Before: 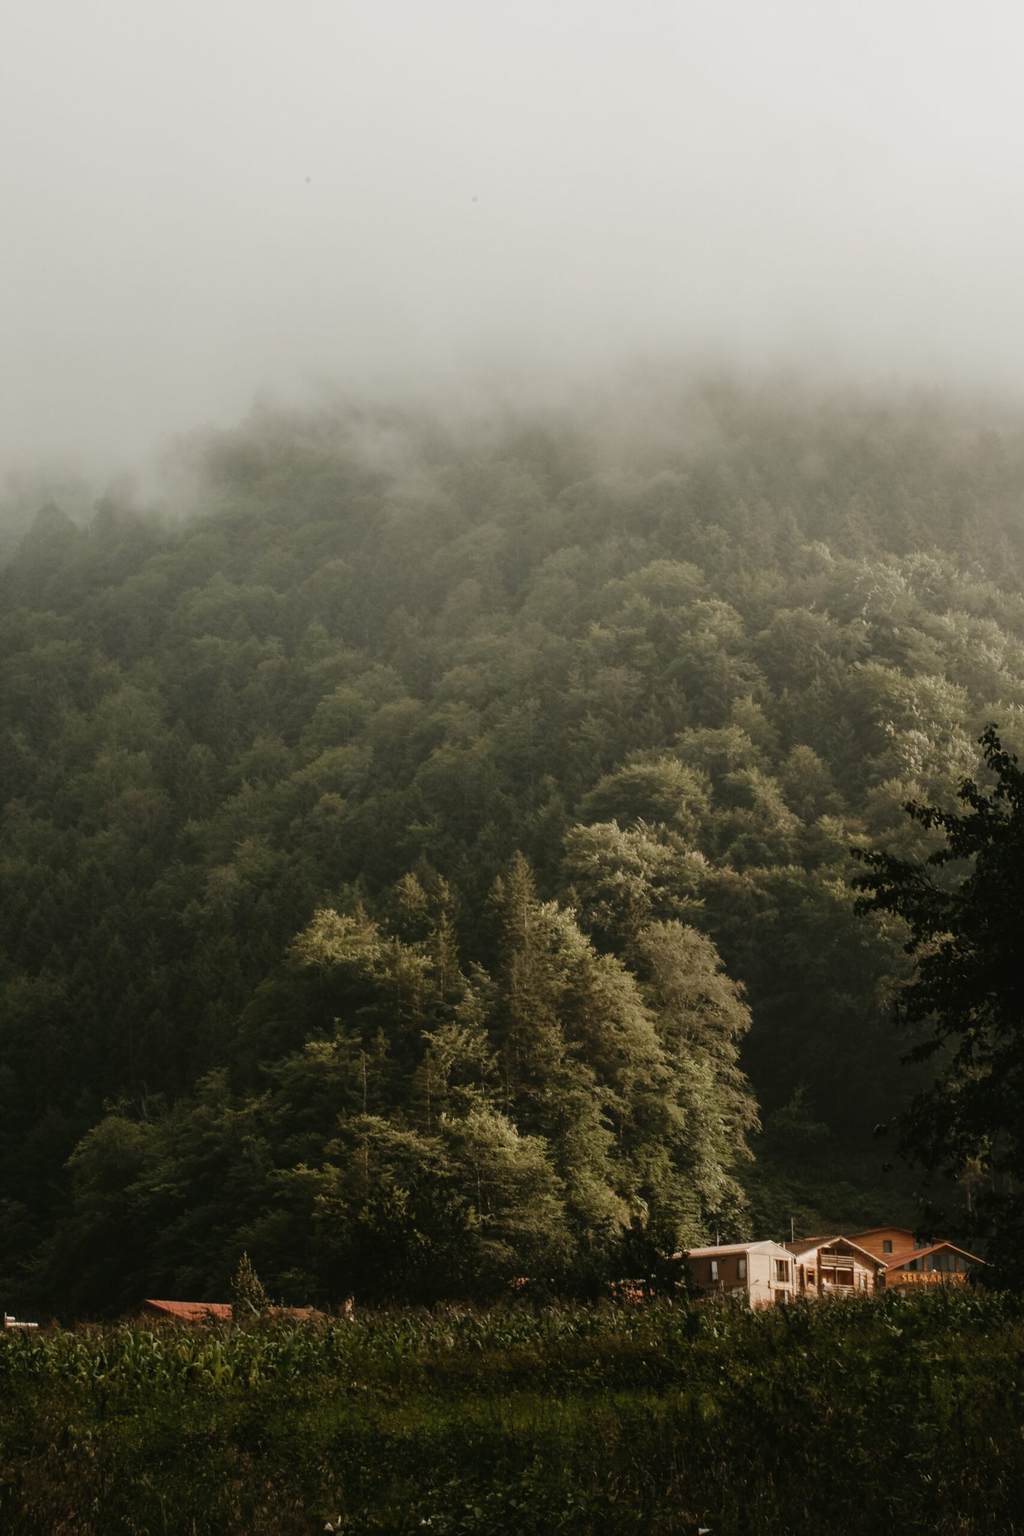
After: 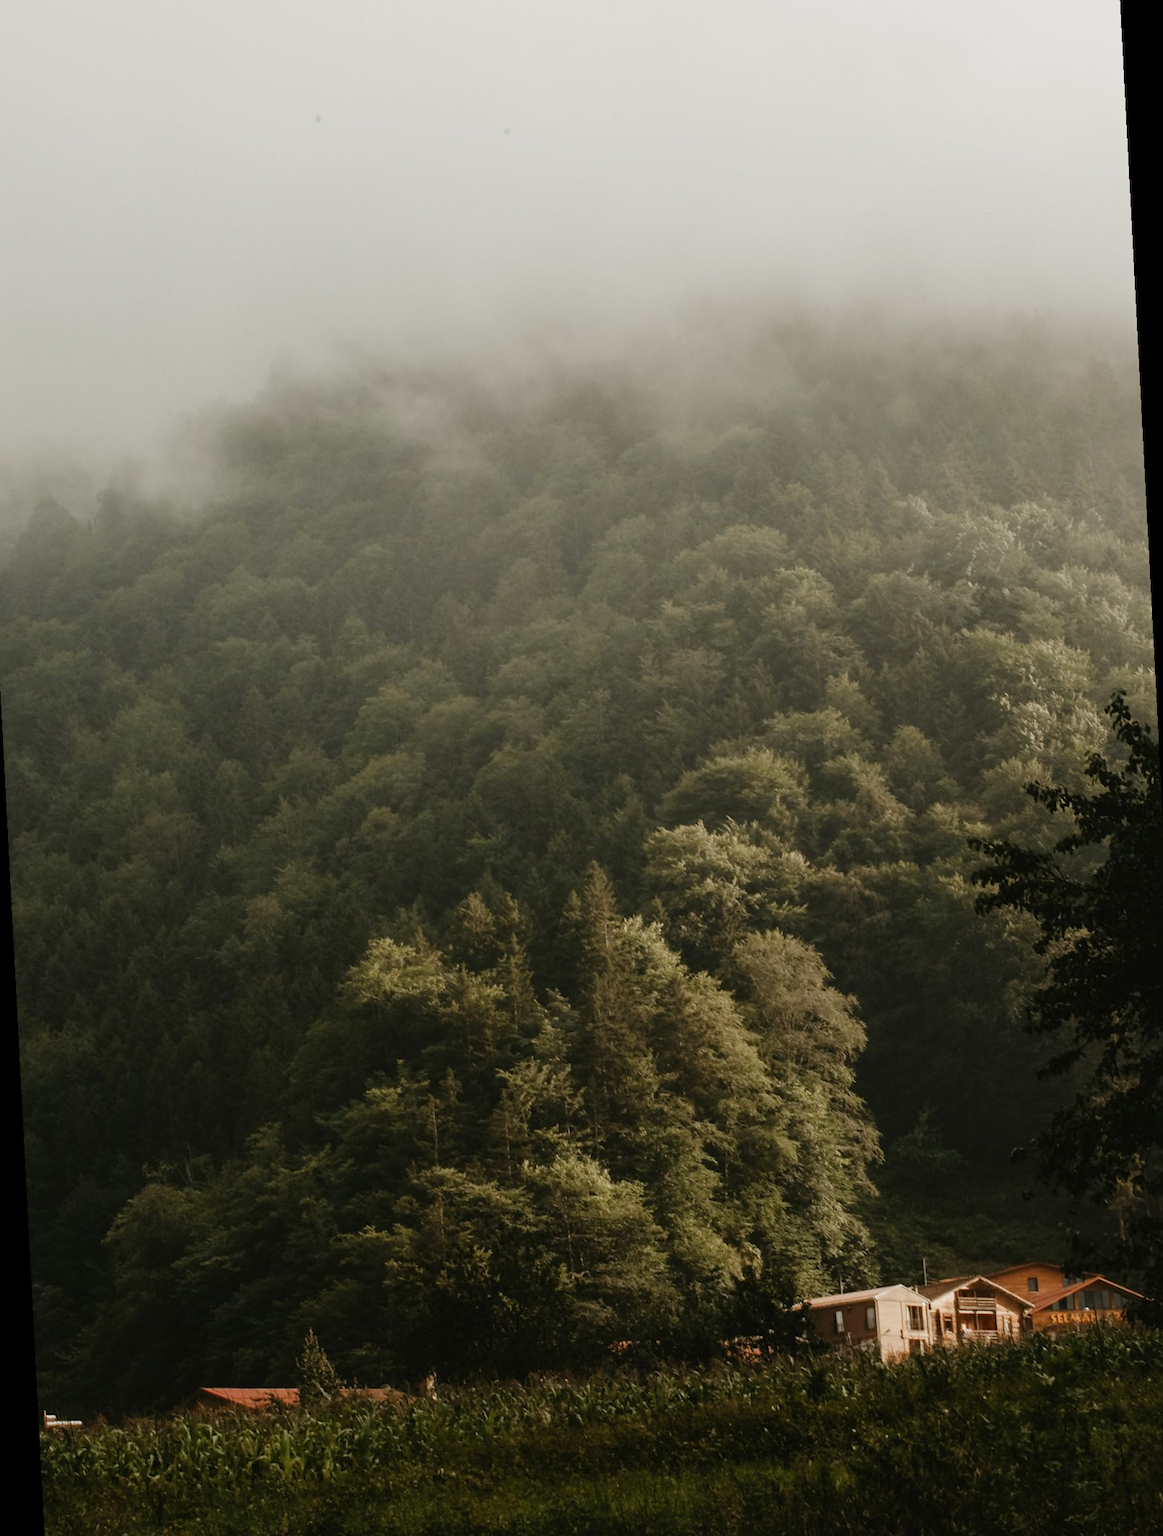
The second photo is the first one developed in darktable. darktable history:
color zones: curves: ch1 [(0, 0.523) (0.143, 0.545) (0.286, 0.52) (0.429, 0.506) (0.571, 0.503) (0.714, 0.503) (0.857, 0.508) (1, 0.523)]
rotate and perspective: rotation -3°, crop left 0.031, crop right 0.968, crop top 0.07, crop bottom 0.93
